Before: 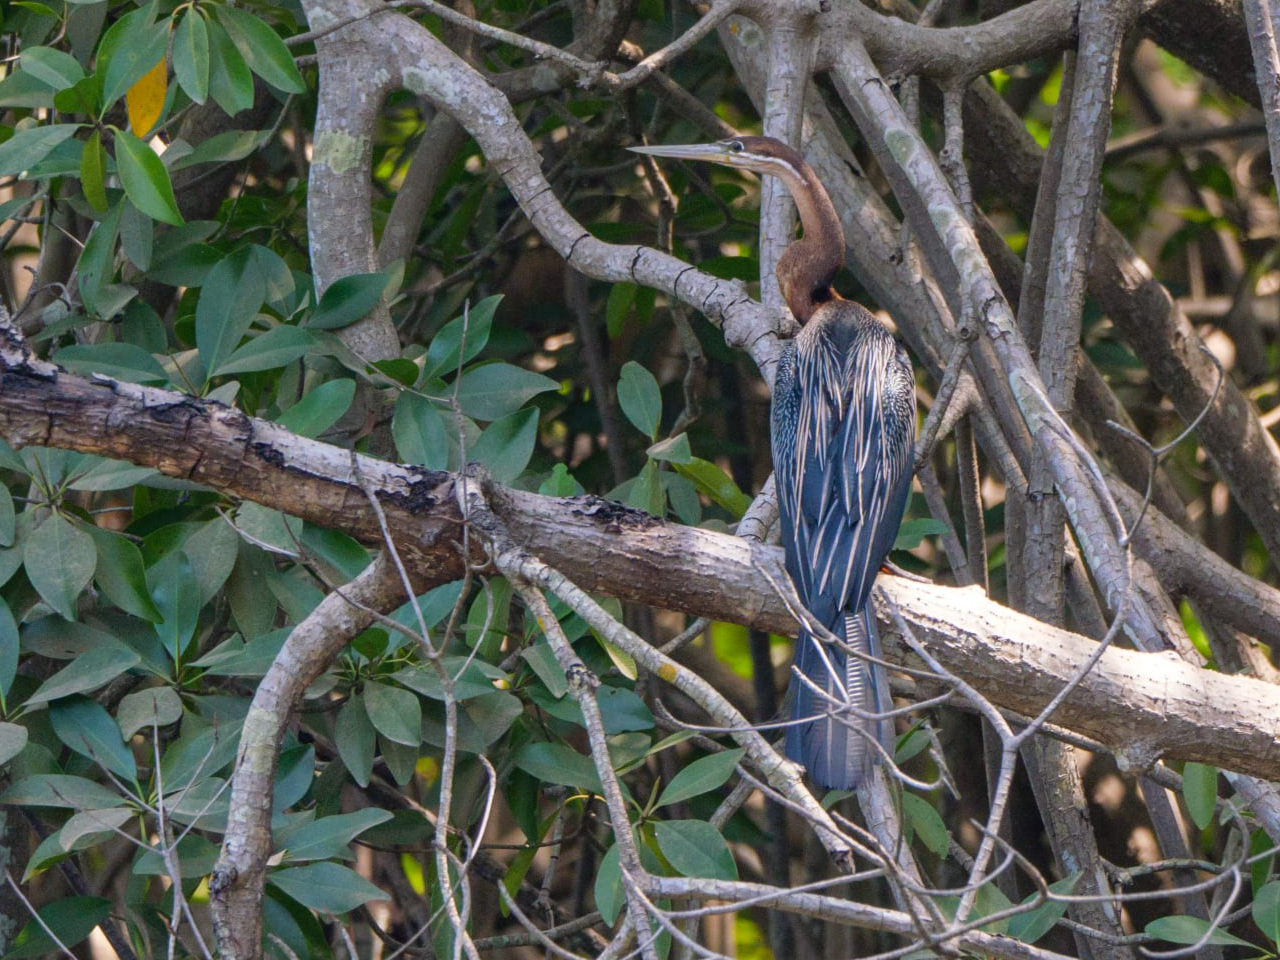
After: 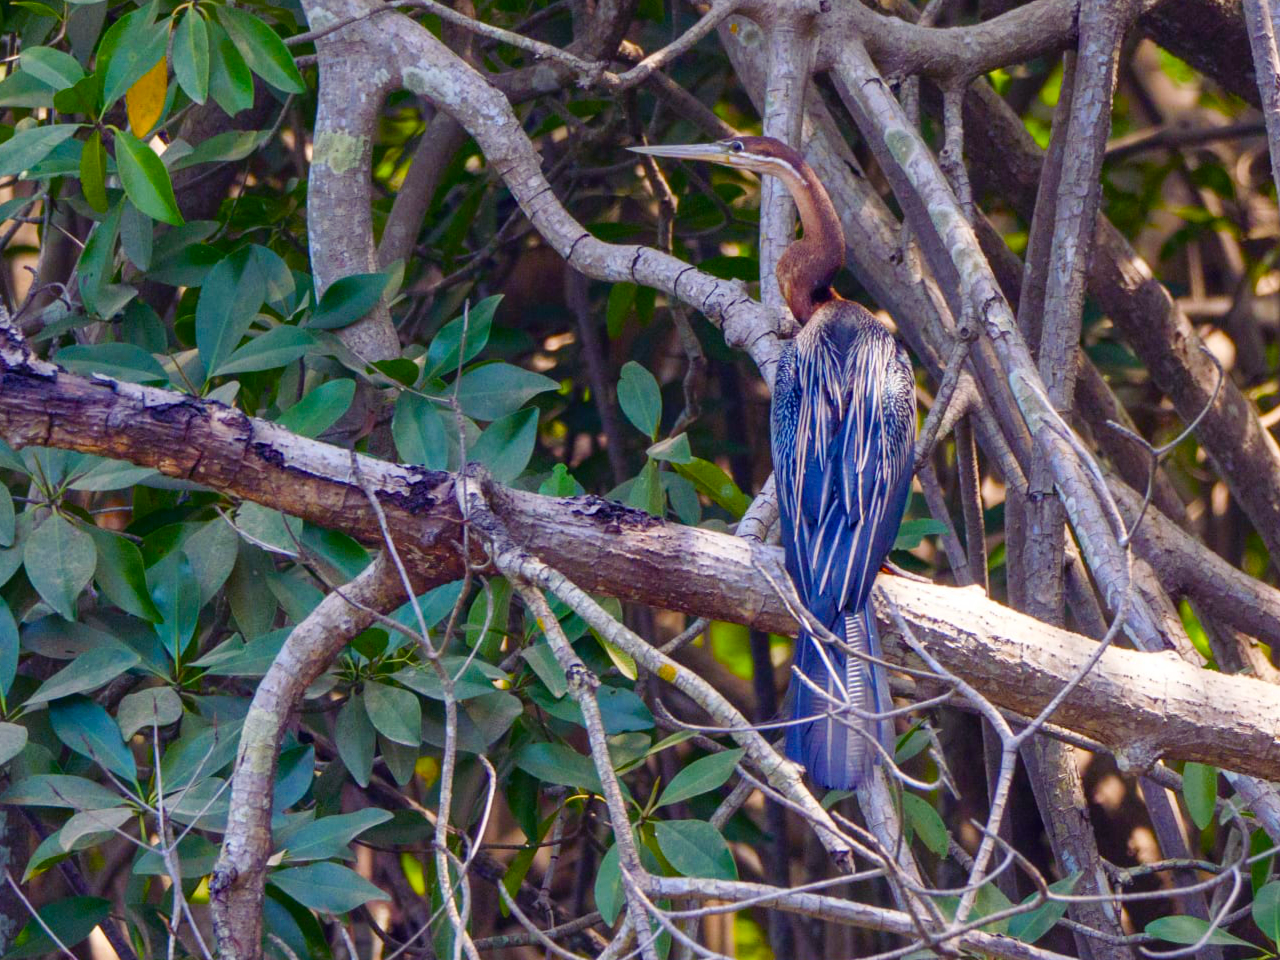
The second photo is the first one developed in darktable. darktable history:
contrast brightness saturation: contrast 0.105, brightness 0.039, saturation 0.095
color balance rgb: shadows lift › luminance -21.531%, shadows lift › chroma 8.971%, shadows lift › hue 285.62°, linear chroma grading › global chroma 0.791%, perceptual saturation grading › global saturation 43.866%, perceptual saturation grading › highlights -49.624%, perceptual saturation grading › shadows 29.928%, global vibrance 20%
